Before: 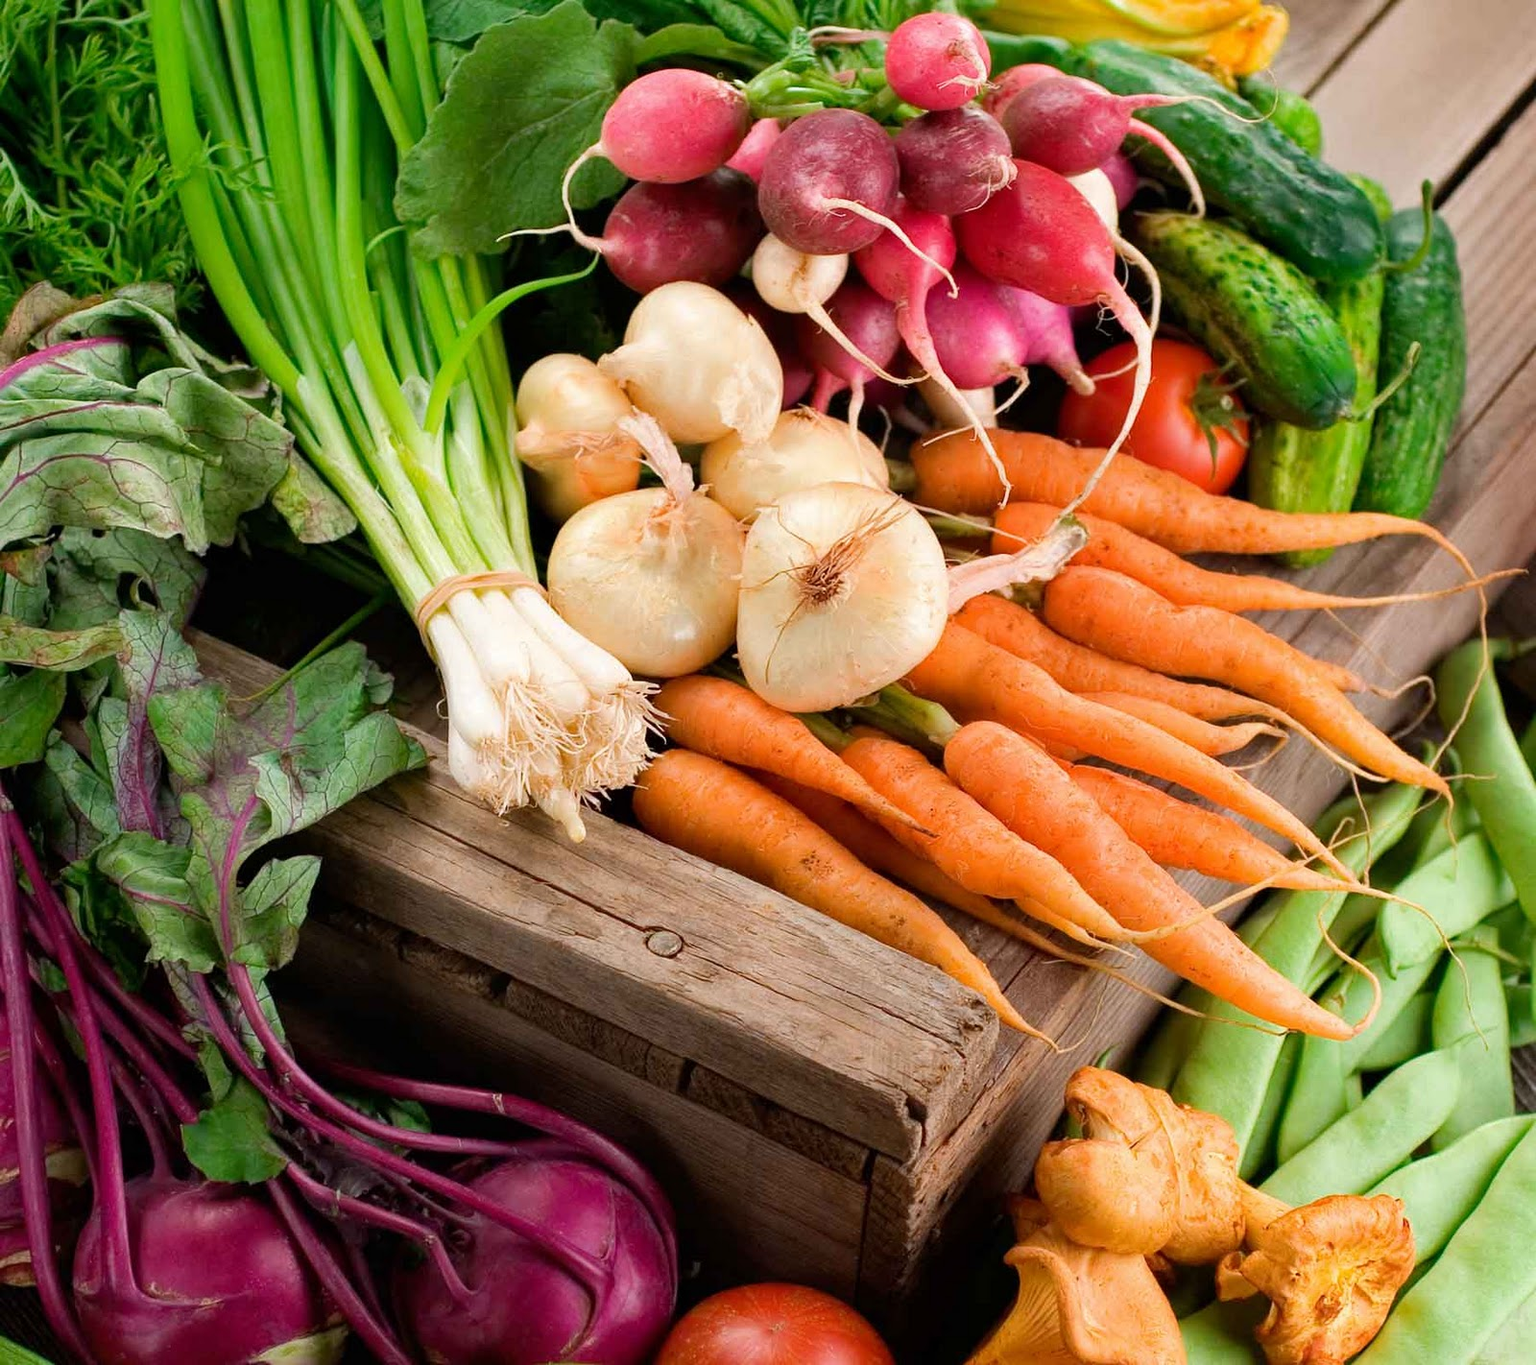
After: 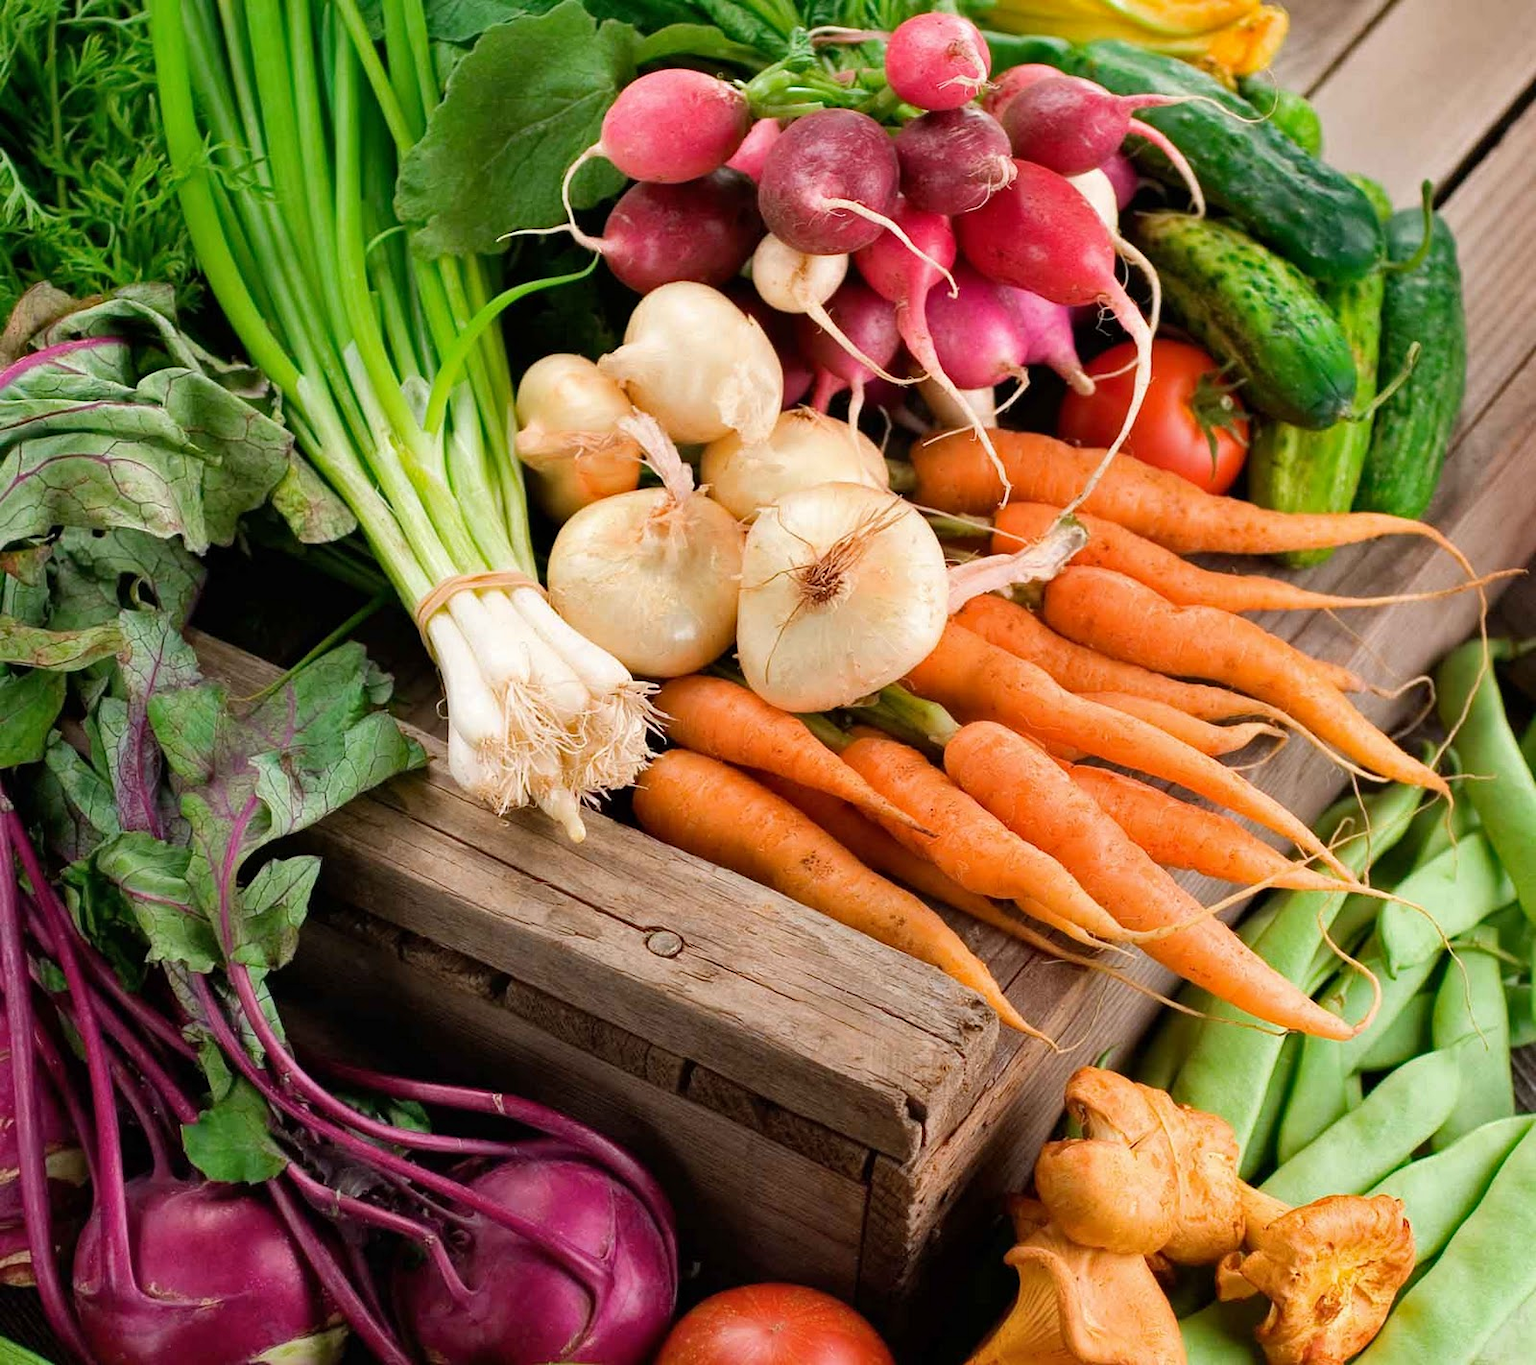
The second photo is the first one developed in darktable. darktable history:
shadows and highlights: shadows 36.87, highlights -27.42, soften with gaussian
